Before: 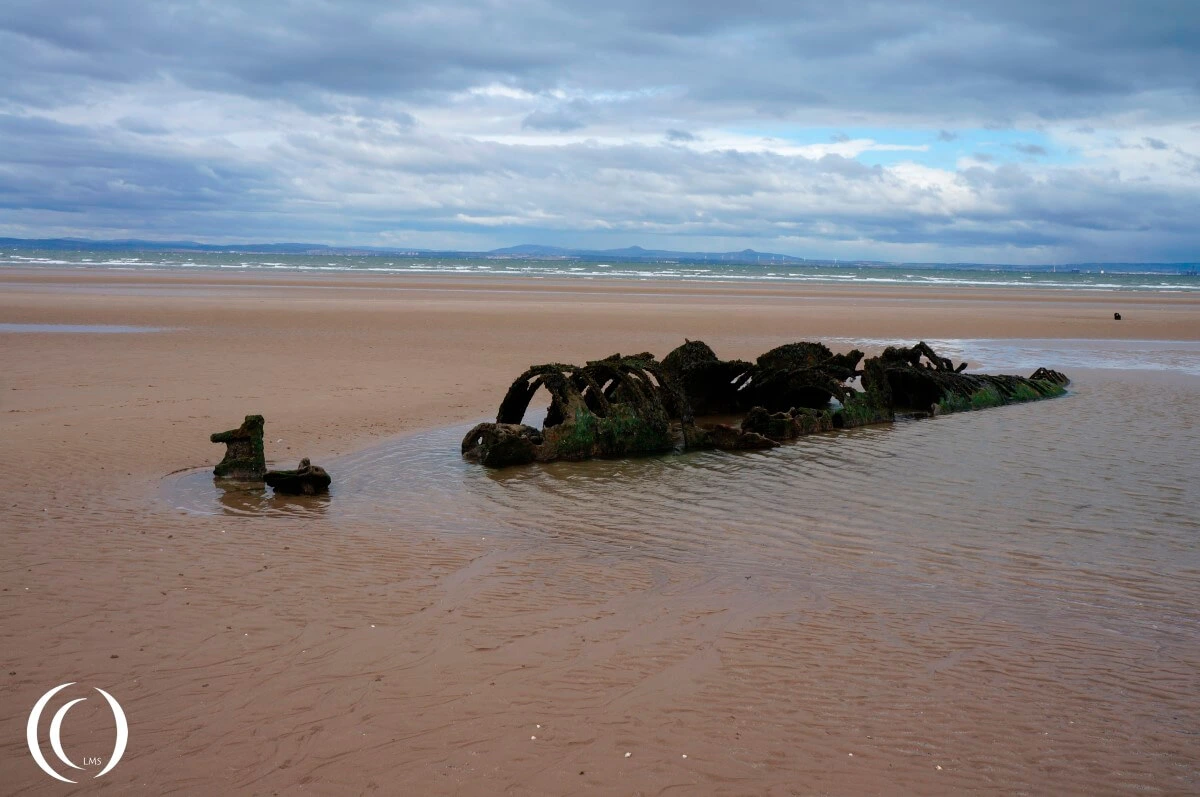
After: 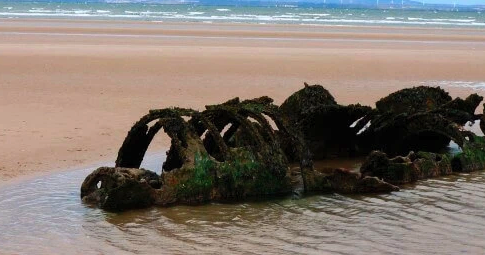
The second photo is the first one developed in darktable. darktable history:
crop: left 31.751%, top 32.172%, right 27.8%, bottom 35.83%
contrast brightness saturation: contrast 0.2, brightness 0.16, saturation 0.22
exposure: exposure 0.078 EV, compensate highlight preservation false
